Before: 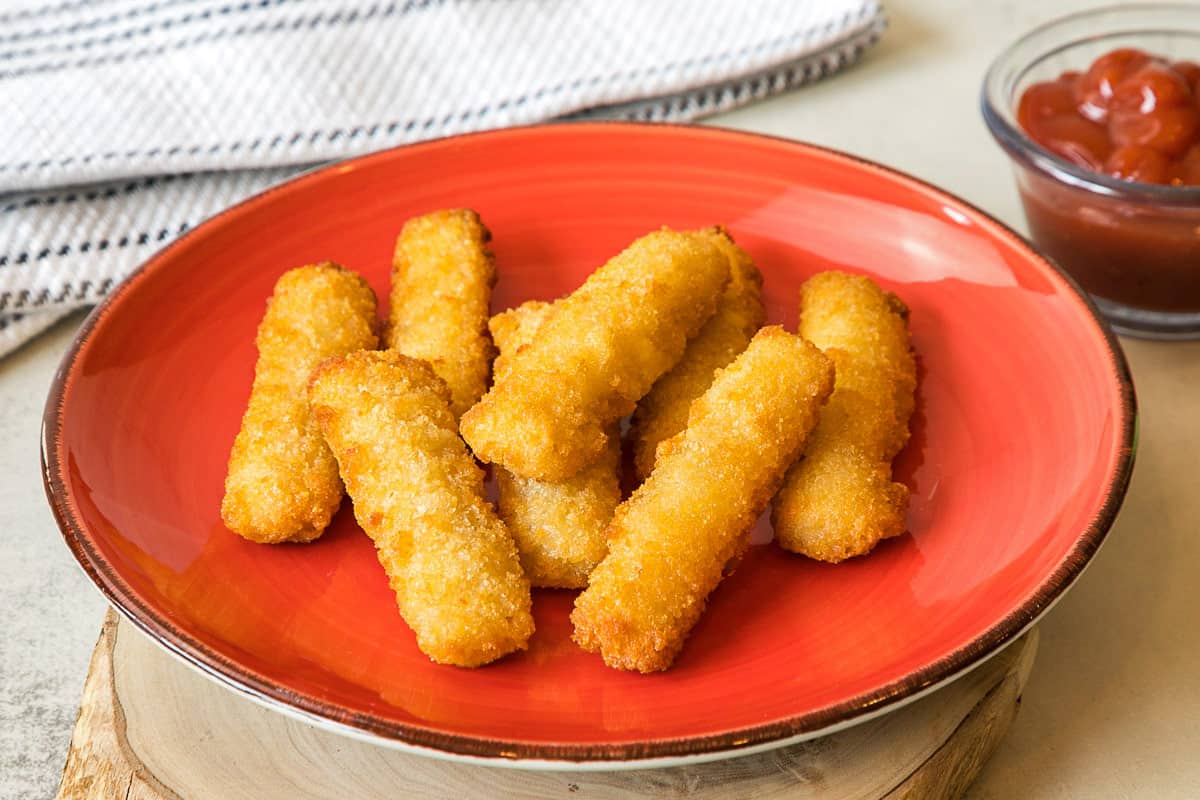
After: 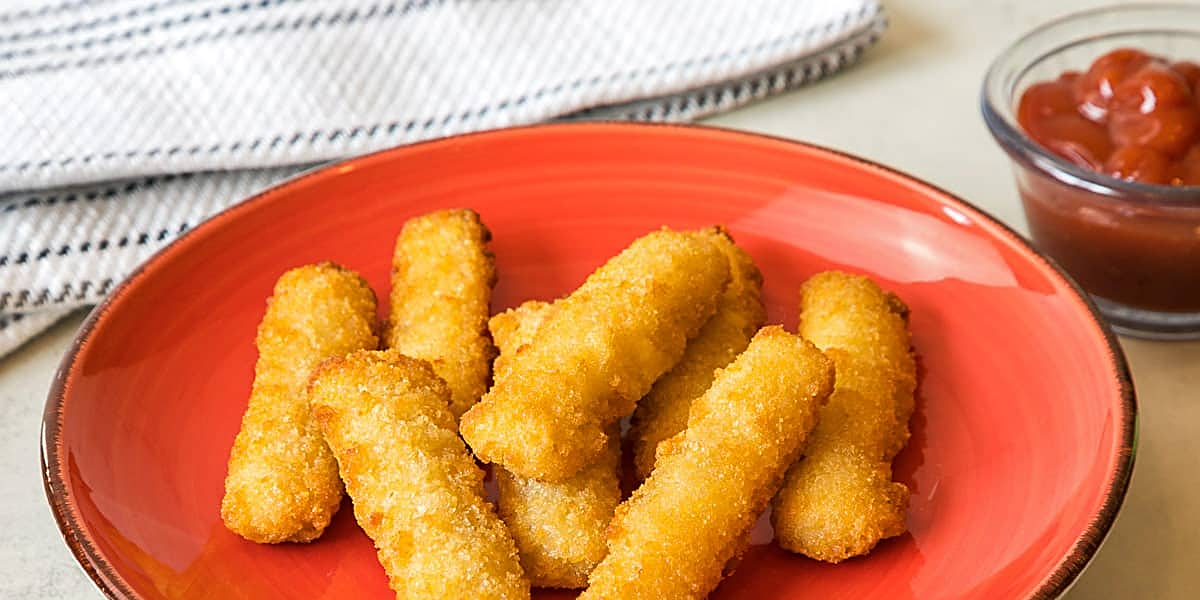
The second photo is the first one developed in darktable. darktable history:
crop: bottom 24.985%
sharpen: on, module defaults
